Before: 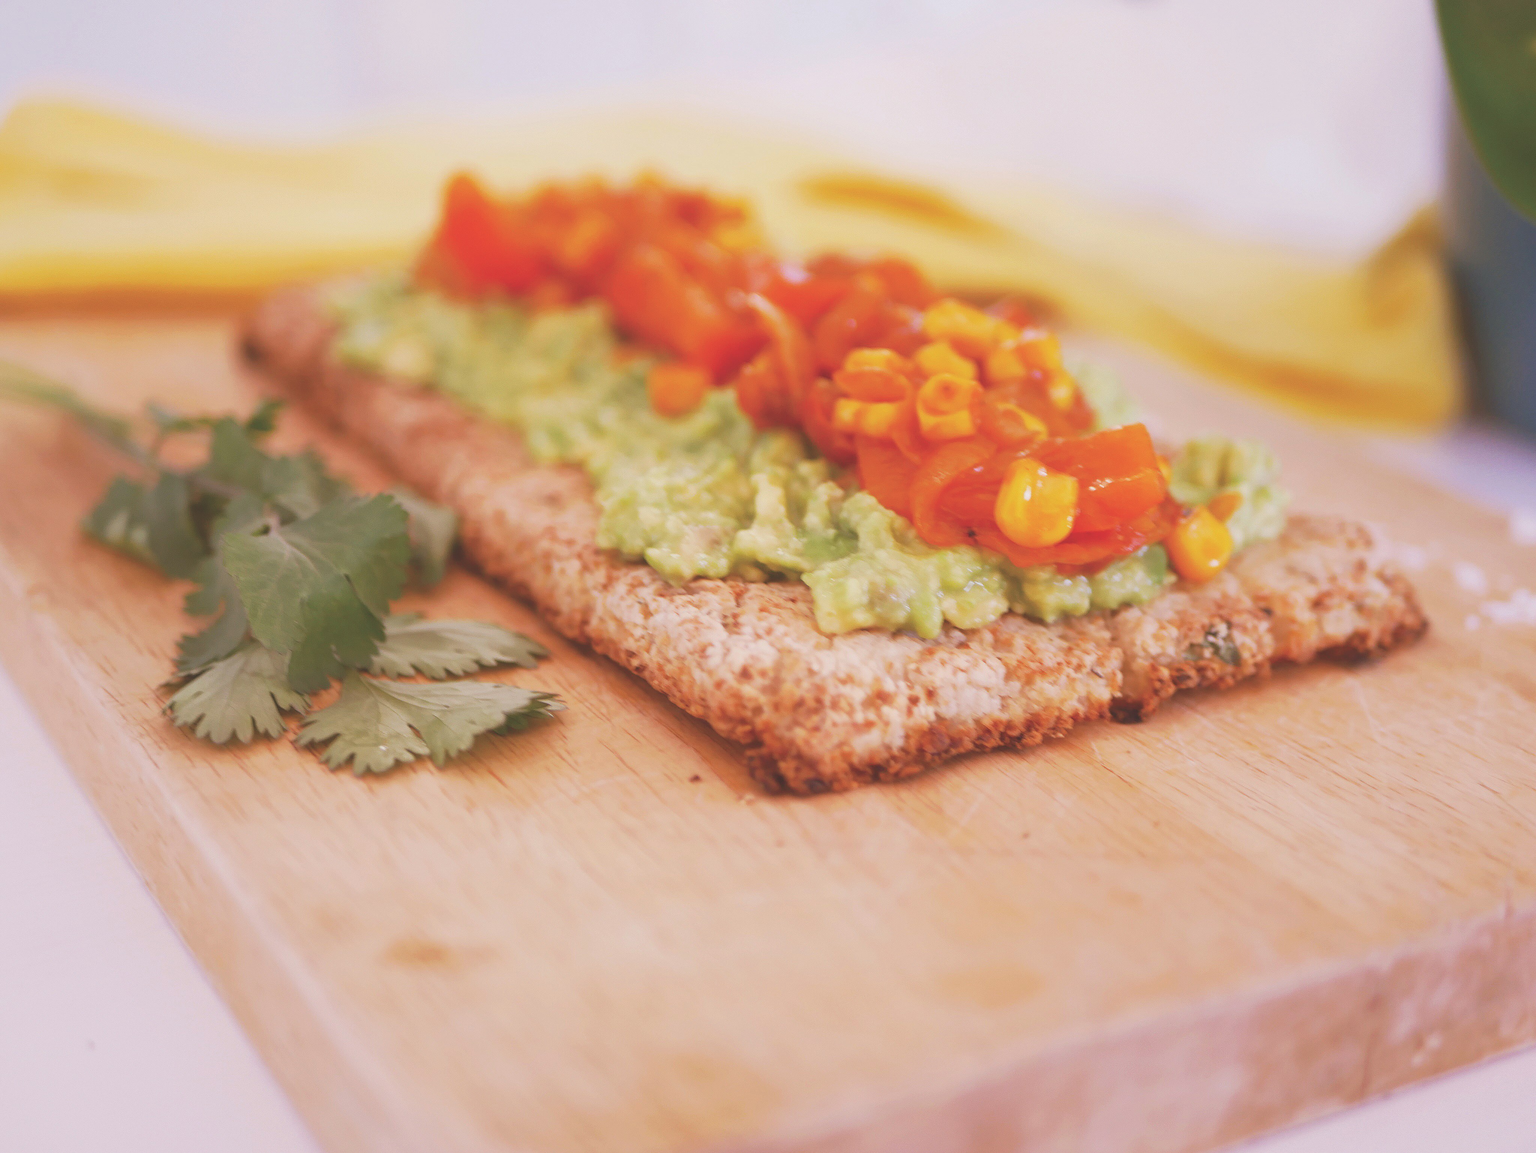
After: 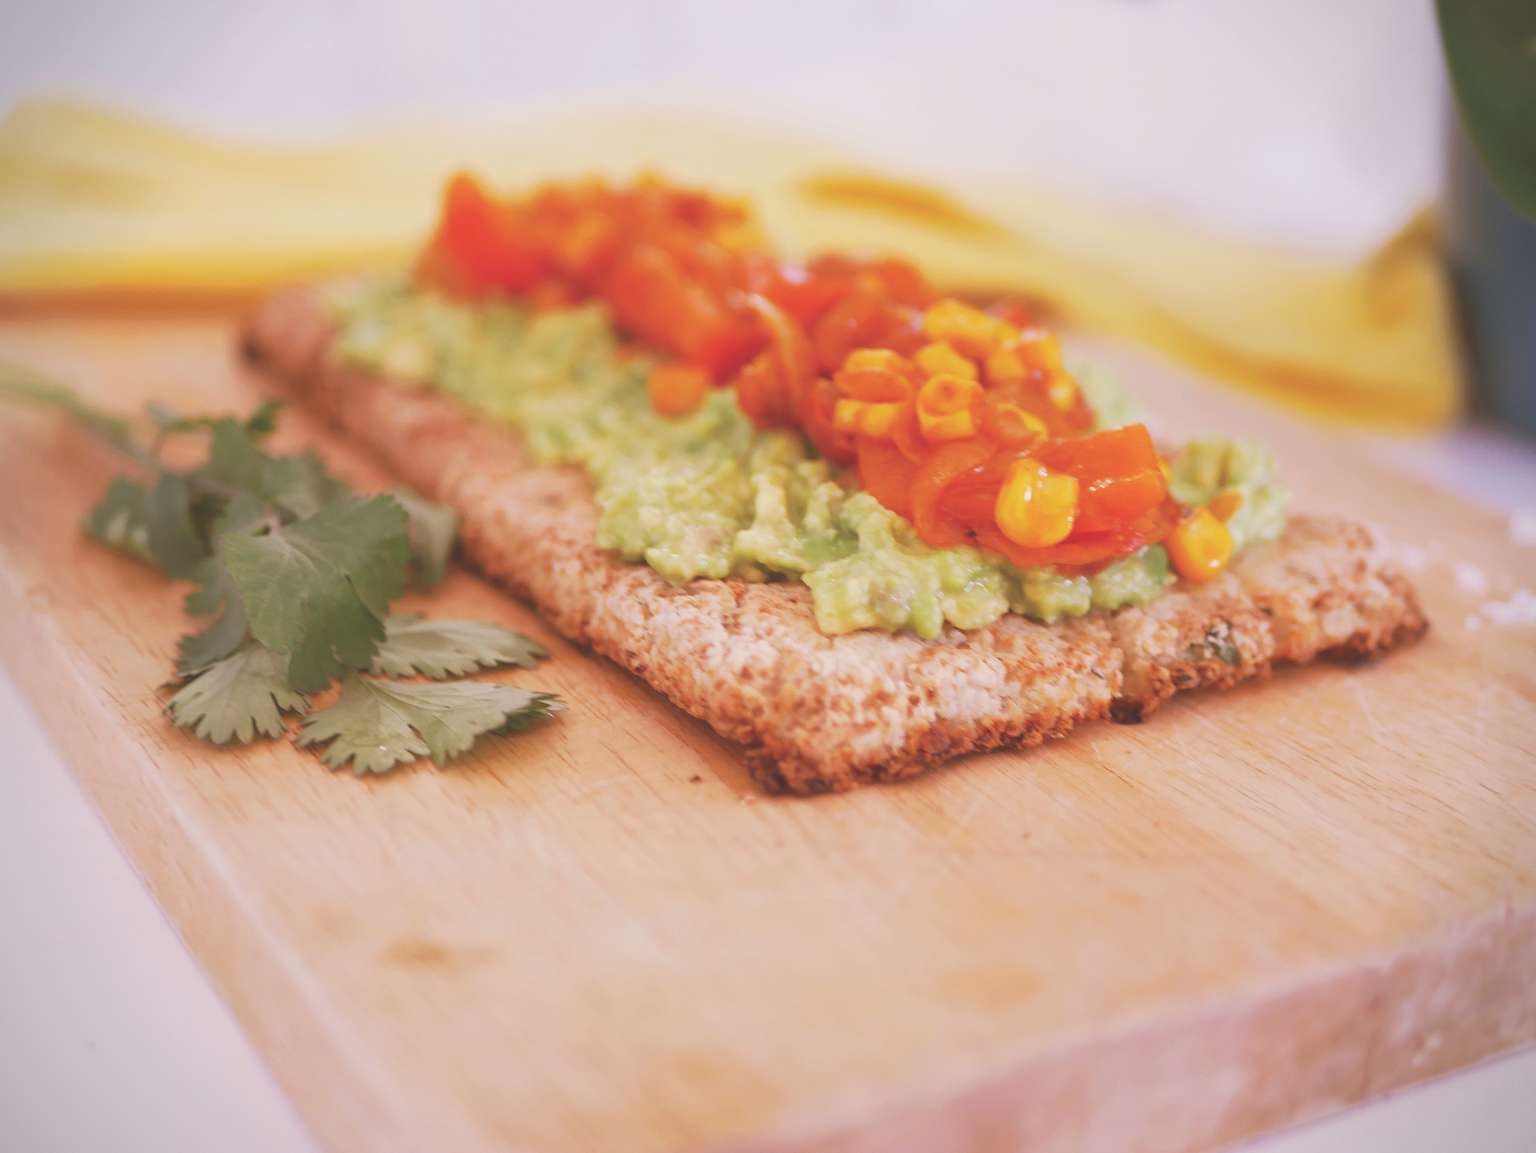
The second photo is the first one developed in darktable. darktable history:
vignetting: fall-off start 91.19%
tone equalizer: on, module defaults
